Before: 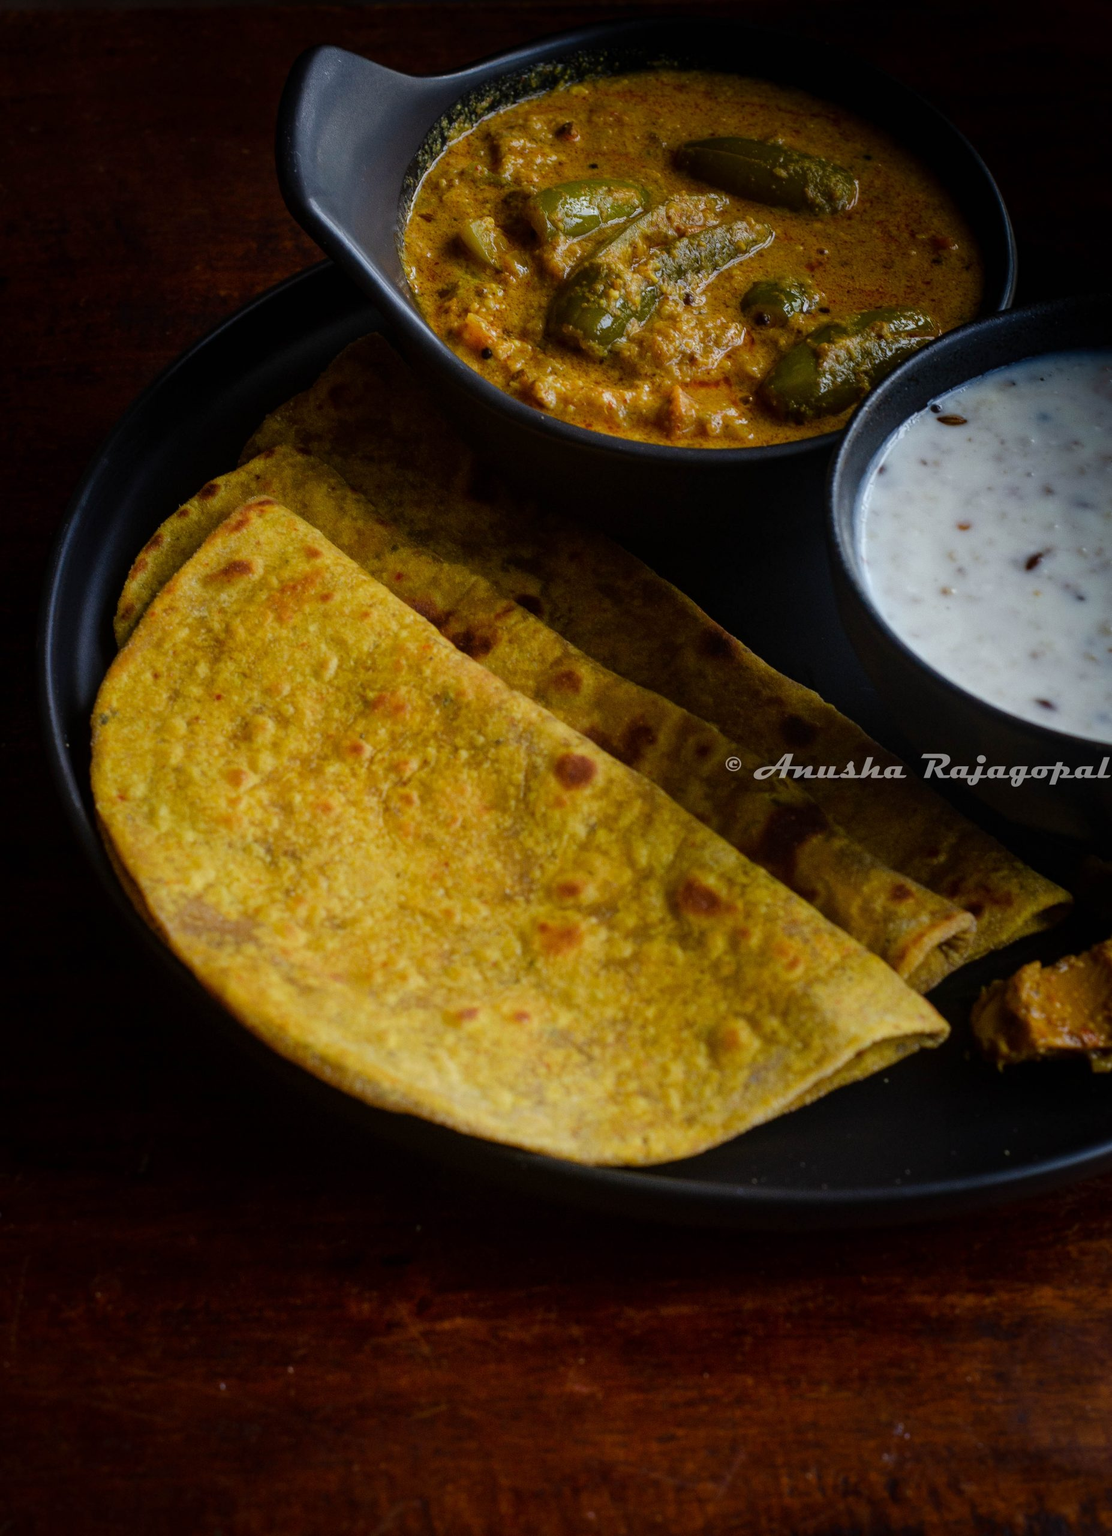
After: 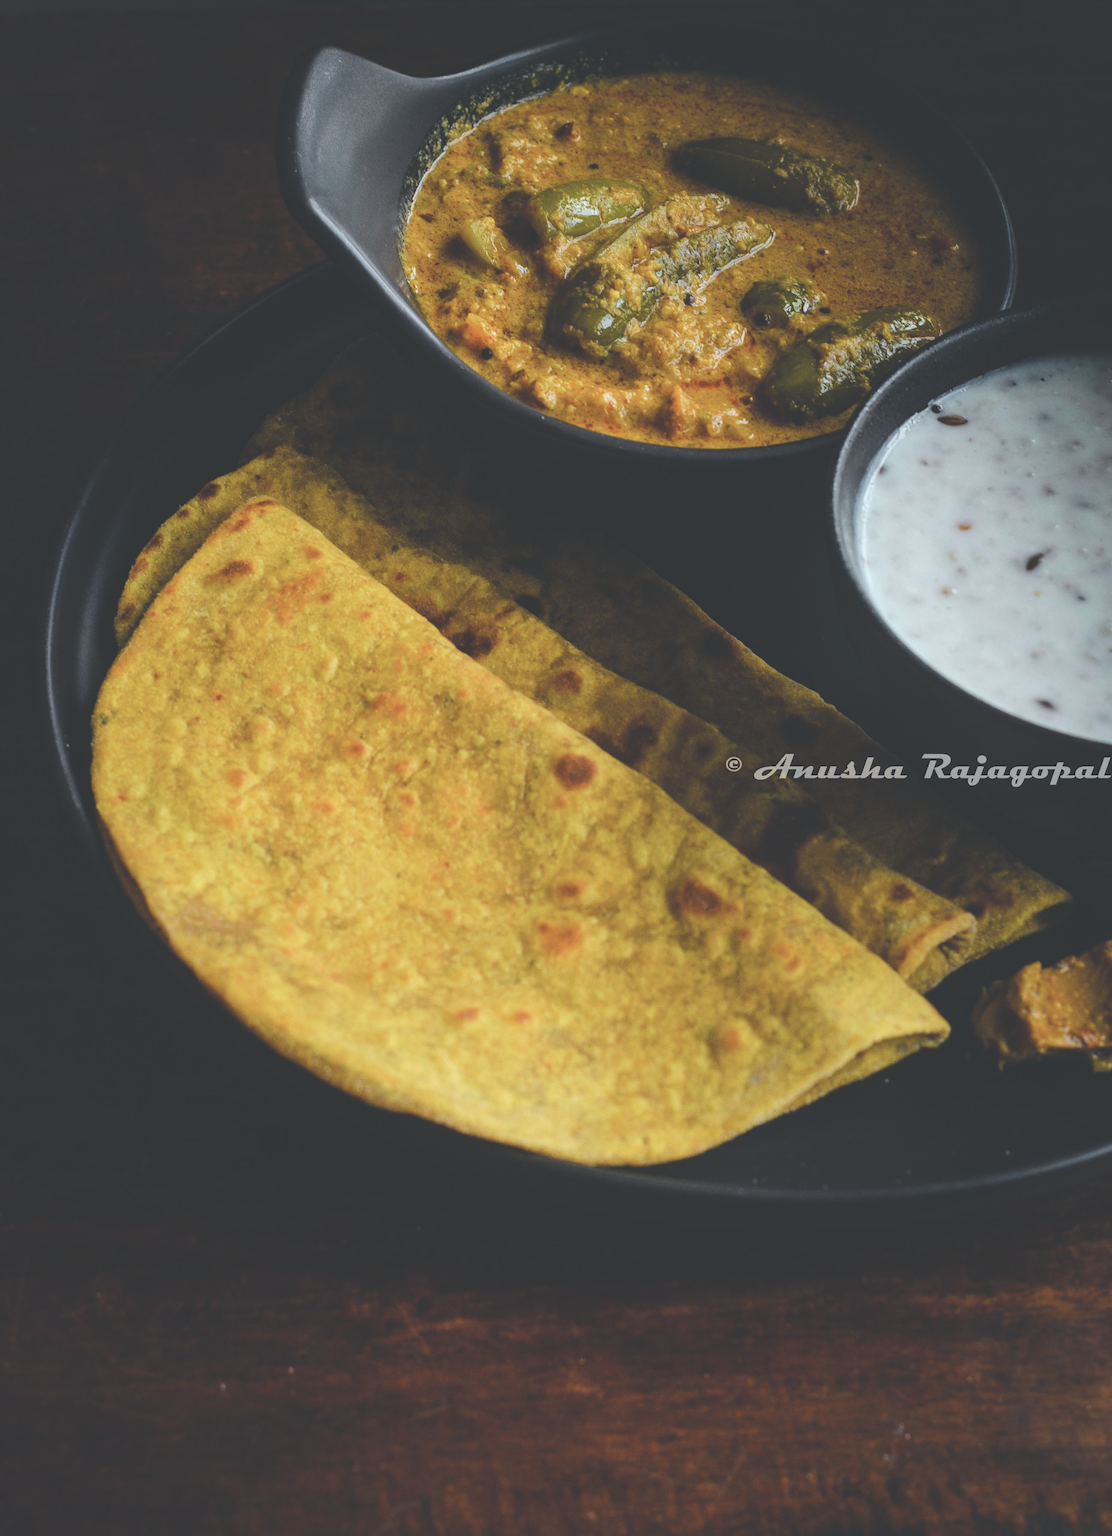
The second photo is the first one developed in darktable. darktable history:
exposure: black level correction -0.039, exposure 0.065 EV, compensate exposure bias true, compensate highlight preservation false
tone curve: curves: ch0 [(0, 0) (0.035, 0.017) (0.131, 0.108) (0.279, 0.279) (0.476, 0.554) (0.617, 0.693) (0.704, 0.77) (0.801, 0.854) (0.895, 0.927) (1, 0.976)]; ch1 [(0, 0) (0.318, 0.278) (0.444, 0.427) (0.493, 0.488) (0.508, 0.502) (0.534, 0.526) (0.562, 0.555) (0.645, 0.648) (0.746, 0.764) (1, 1)]; ch2 [(0, 0) (0.316, 0.292) (0.381, 0.37) (0.423, 0.448) (0.476, 0.482) (0.502, 0.495) (0.522, 0.518) (0.533, 0.532) (0.593, 0.622) (0.634, 0.663) (0.7, 0.7) (0.861, 0.808) (1, 0.951)], color space Lab, independent channels, preserve colors none
